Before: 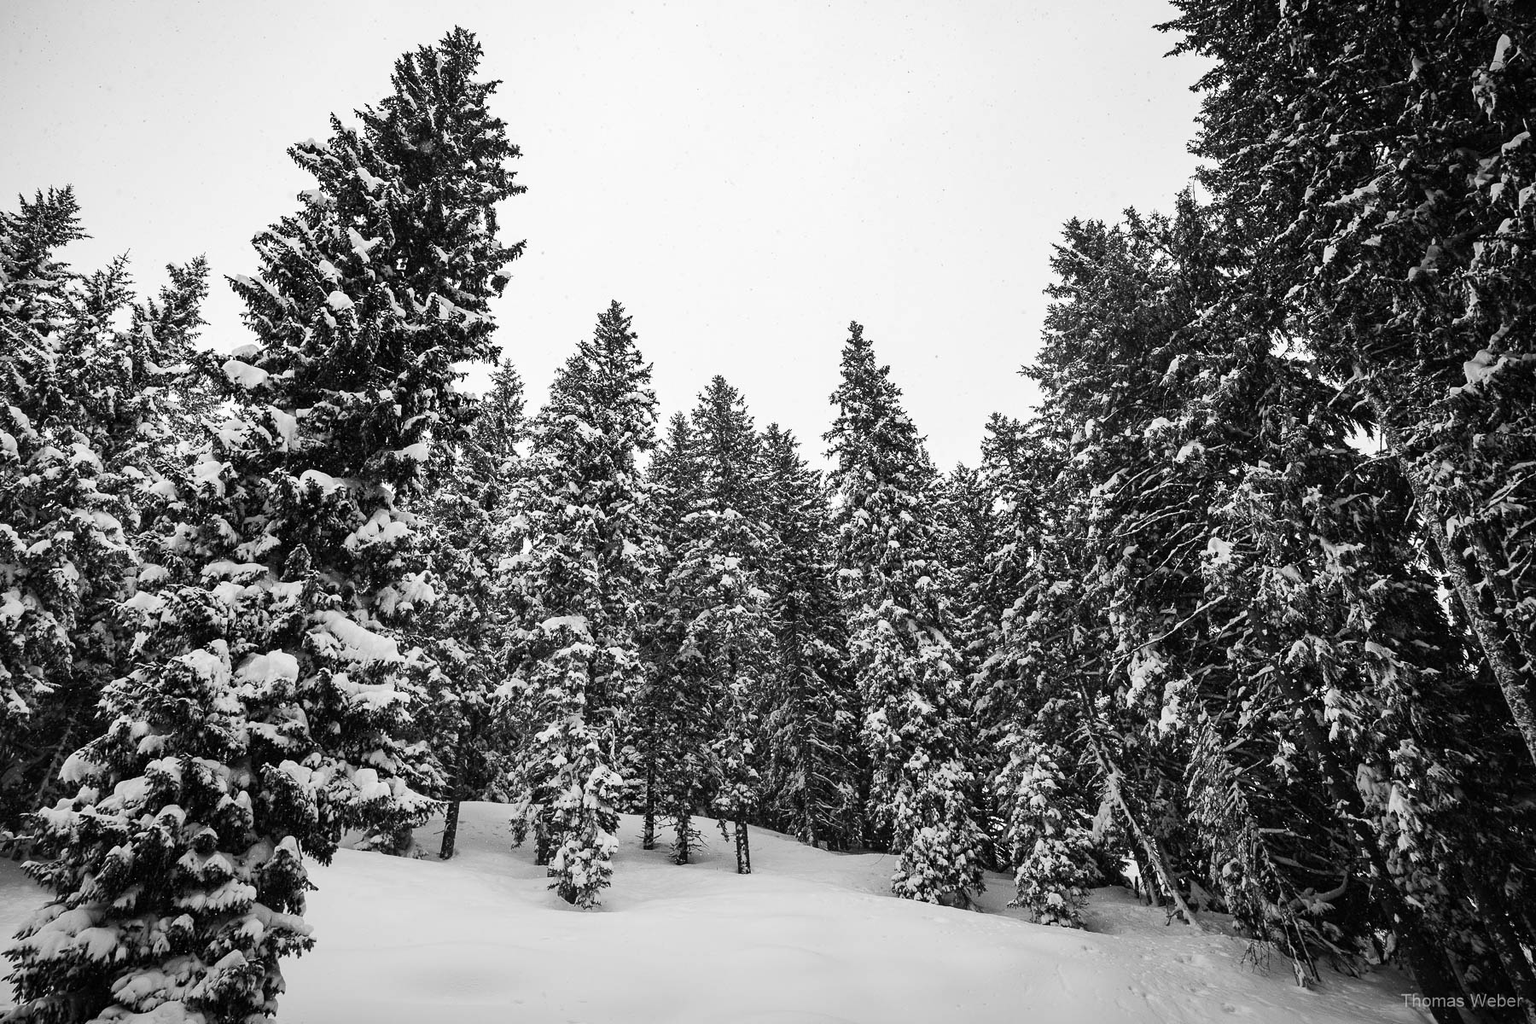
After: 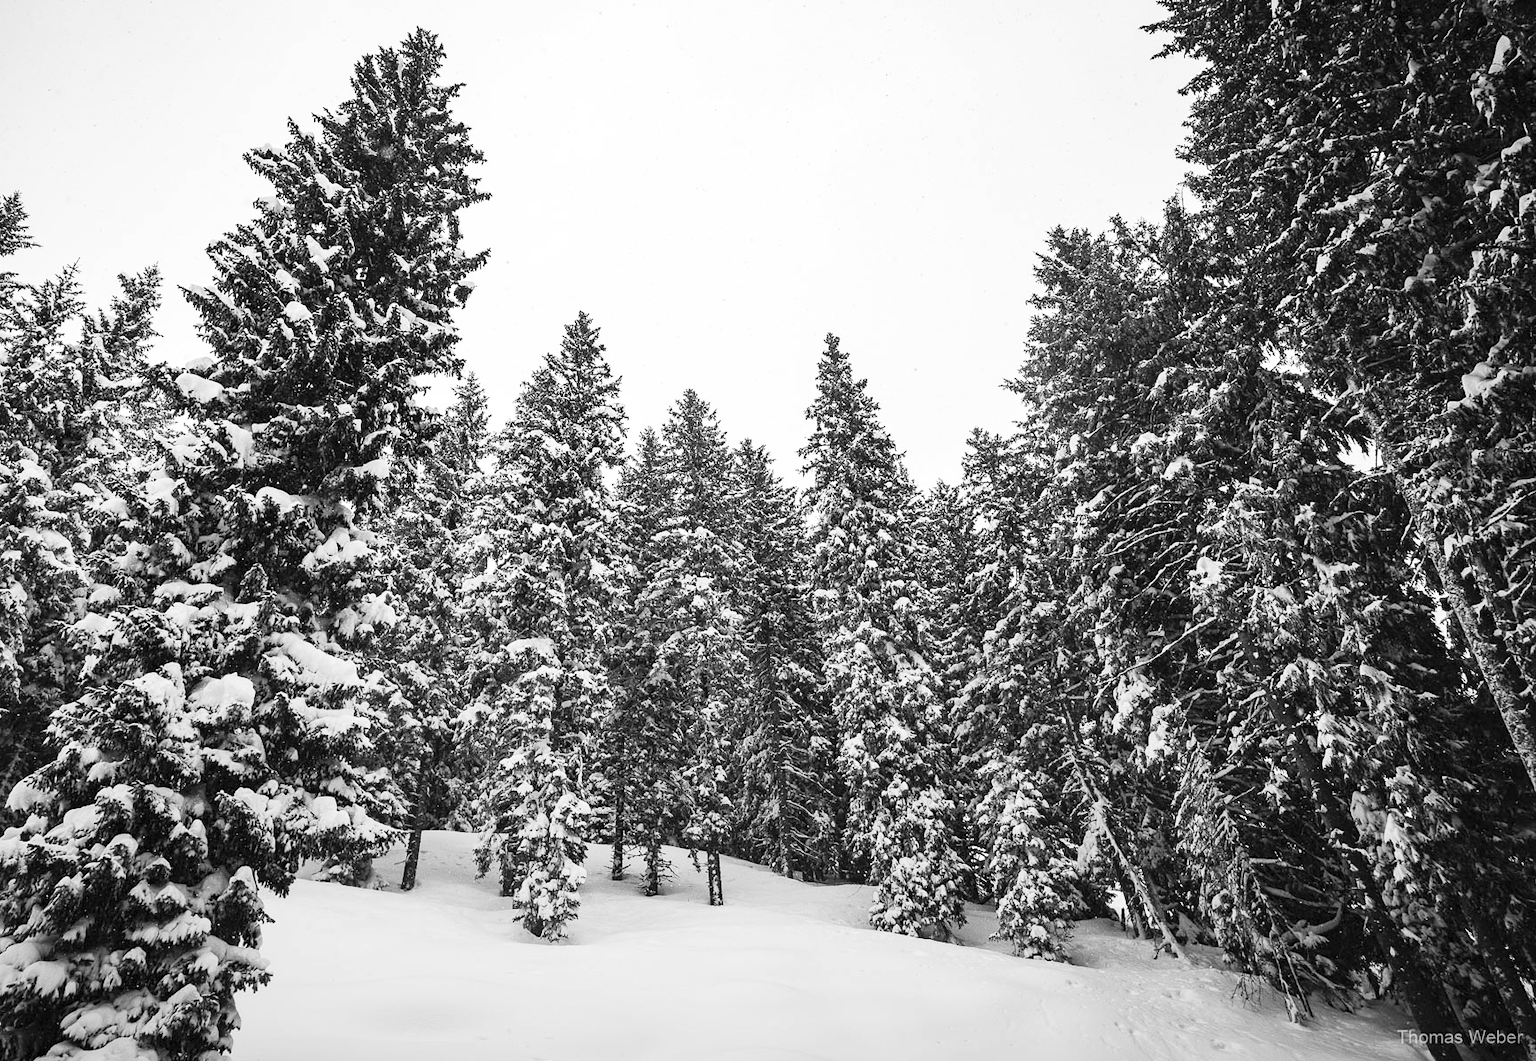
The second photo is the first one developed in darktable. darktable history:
crop and rotate: left 3.473%
exposure: exposure 0.073 EV, compensate exposure bias true, compensate highlight preservation false
contrast brightness saturation: contrast 0.143, brightness 0.21
